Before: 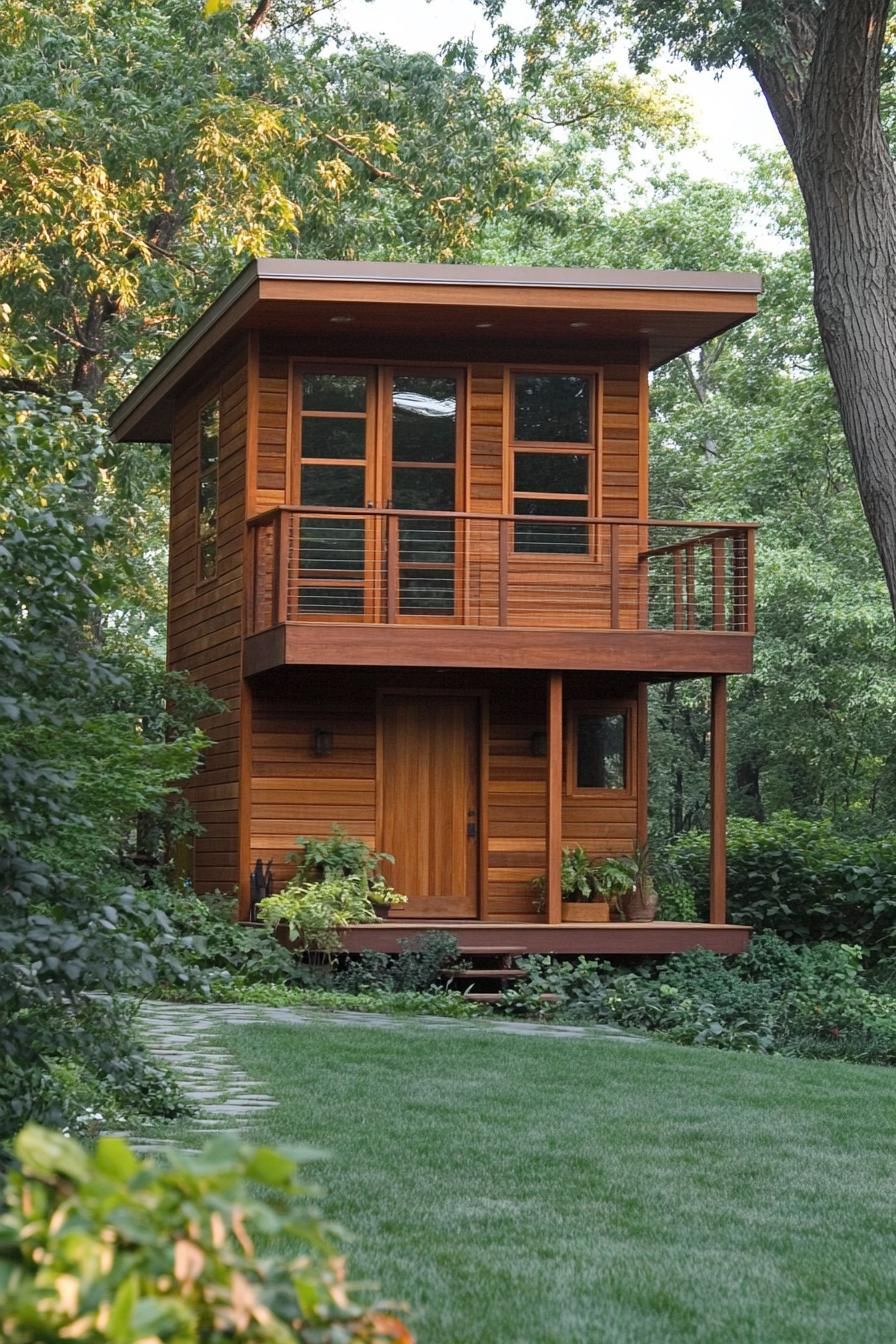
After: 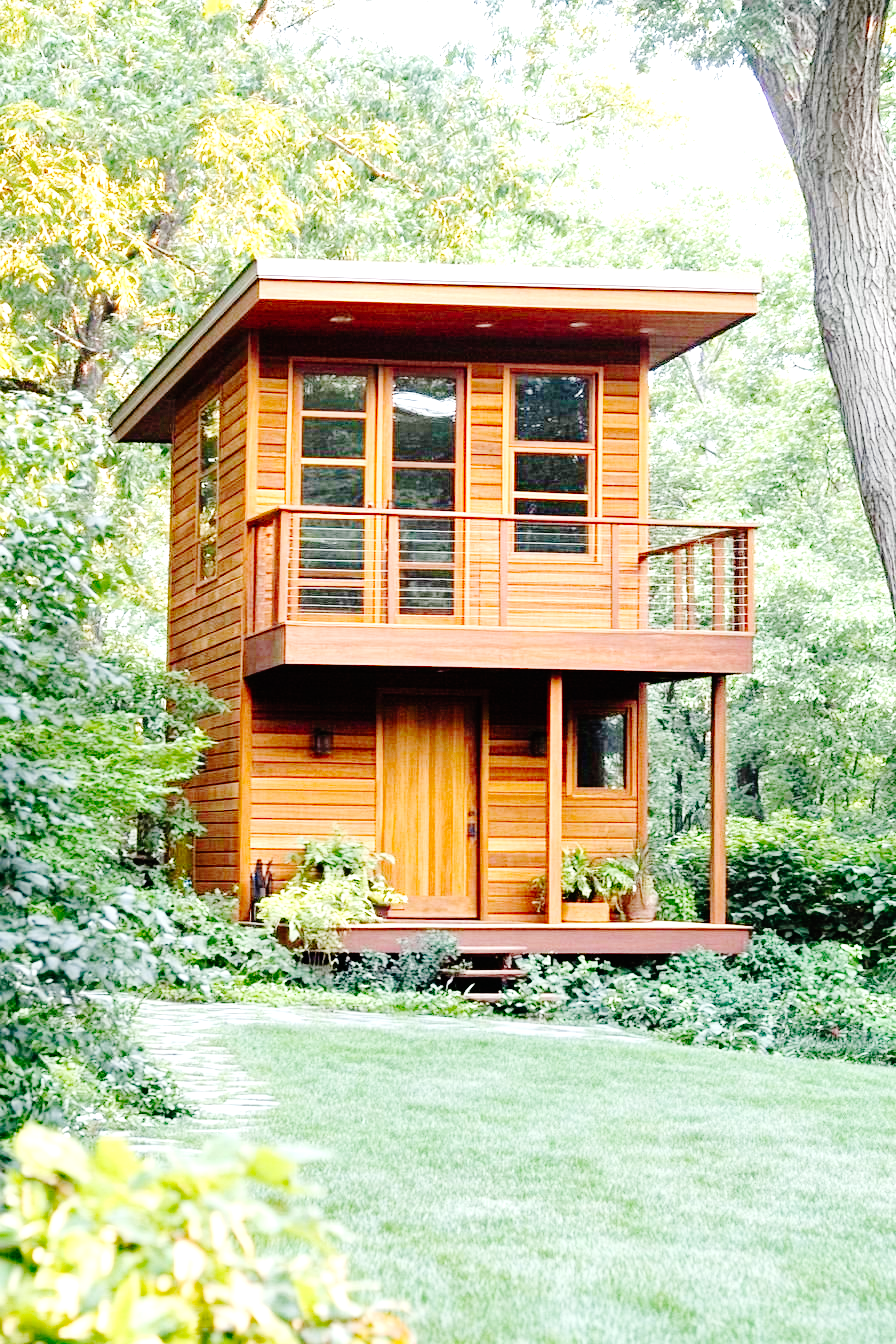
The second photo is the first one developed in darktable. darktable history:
exposure: black level correction 0, exposure 1.707 EV, compensate highlight preservation false
base curve: curves: ch0 [(0, 0) (0.036, 0.01) (0.123, 0.254) (0.258, 0.504) (0.507, 0.748) (1, 1)], preserve colors none
